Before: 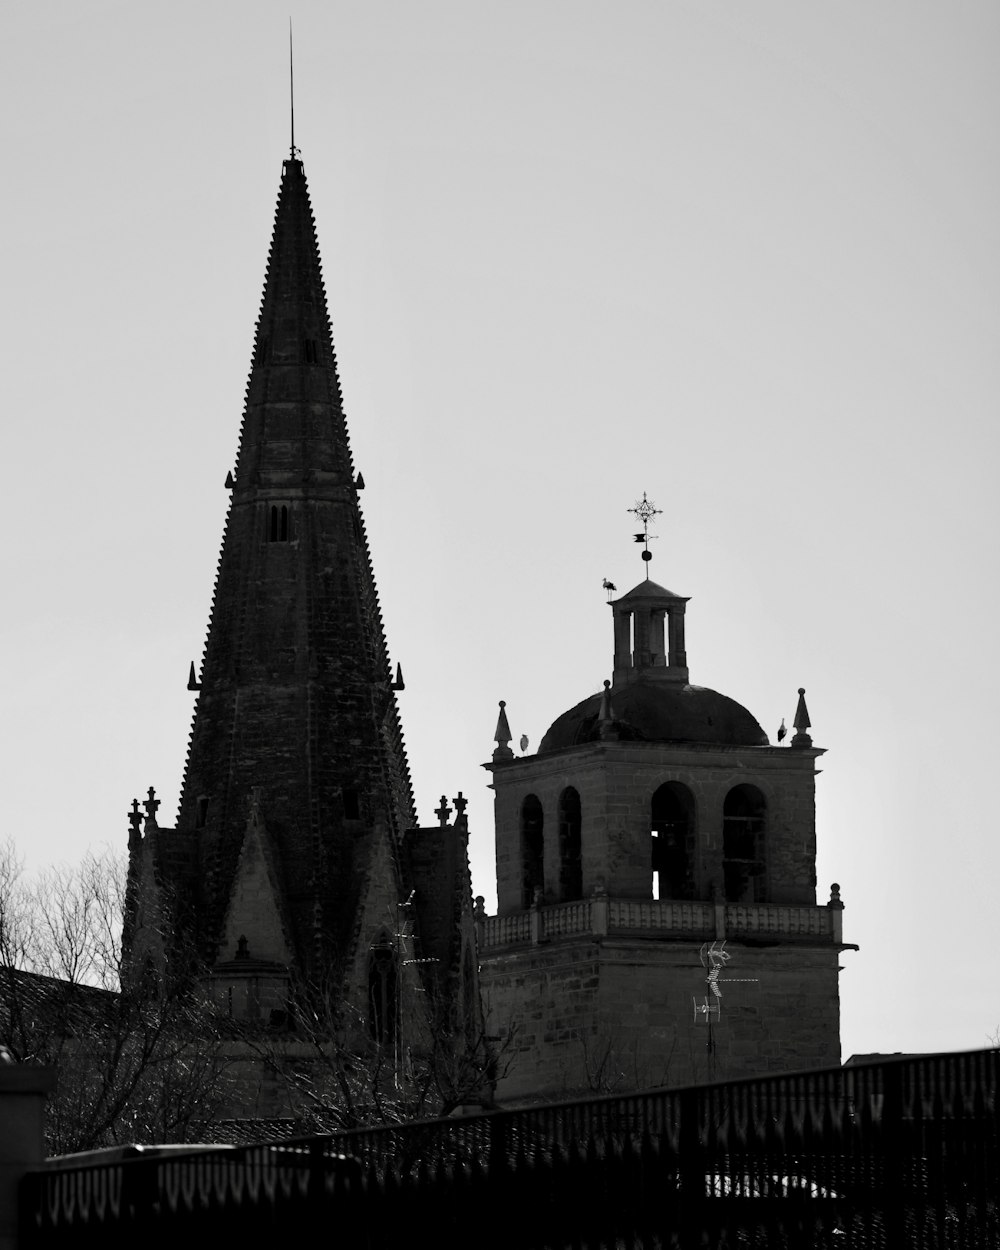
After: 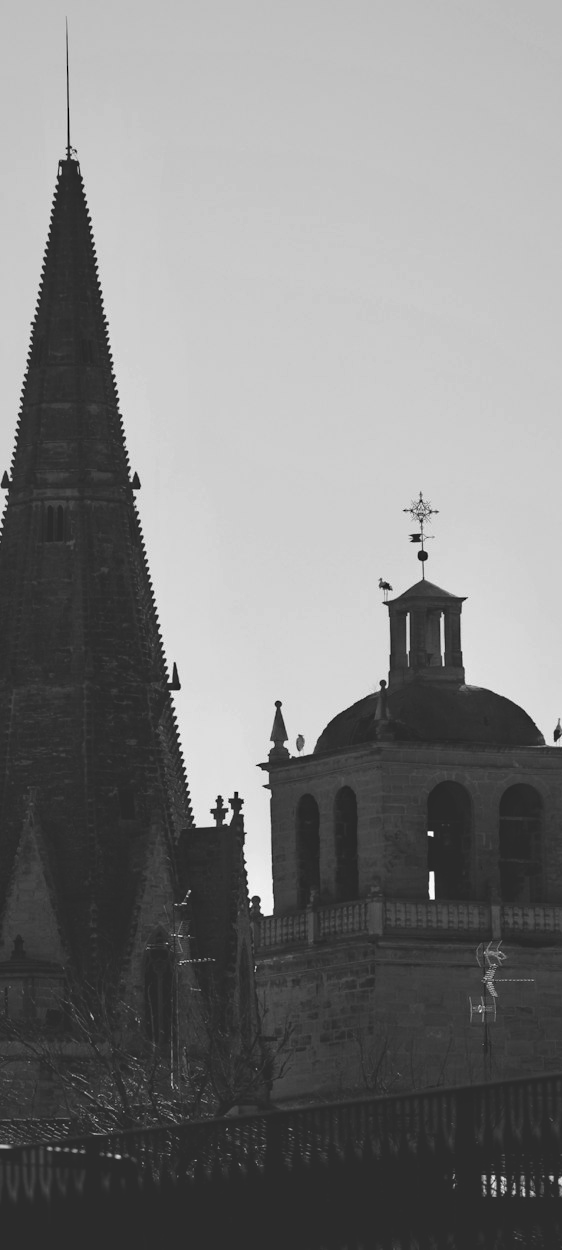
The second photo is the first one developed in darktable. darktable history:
haze removal: adaptive false
crop and rotate: left 22.471%, right 21.299%
shadows and highlights: shadows 25.65, highlights -25.85
color zones: curves: ch0 [(0.002, 0.589) (0.107, 0.484) (0.146, 0.249) (0.217, 0.352) (0.309, 0.525) (0.39, 0.404) (0.455, 0.169) (0.597, 0.055) (0.724, 0.212) (0.775, 0.691) (0.869, 0.571) (1, 0.587)]; ch1 [(0, 0) (0.143, 0) (0.286, 0) (0.429, 0) (0.571, 0) (0.714, 0) (0.857, 0)]
exposure: black level correction -0.021, exposure -0.039 EV, compensate highlight preservation false
